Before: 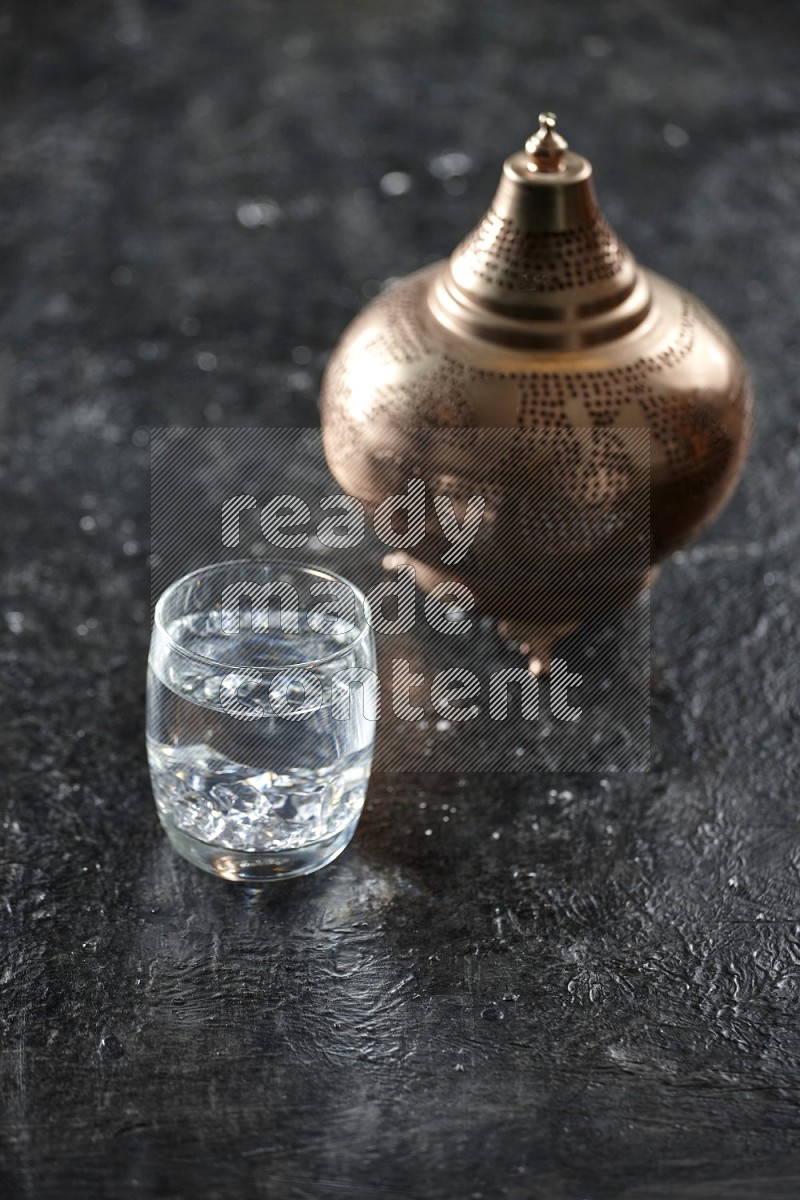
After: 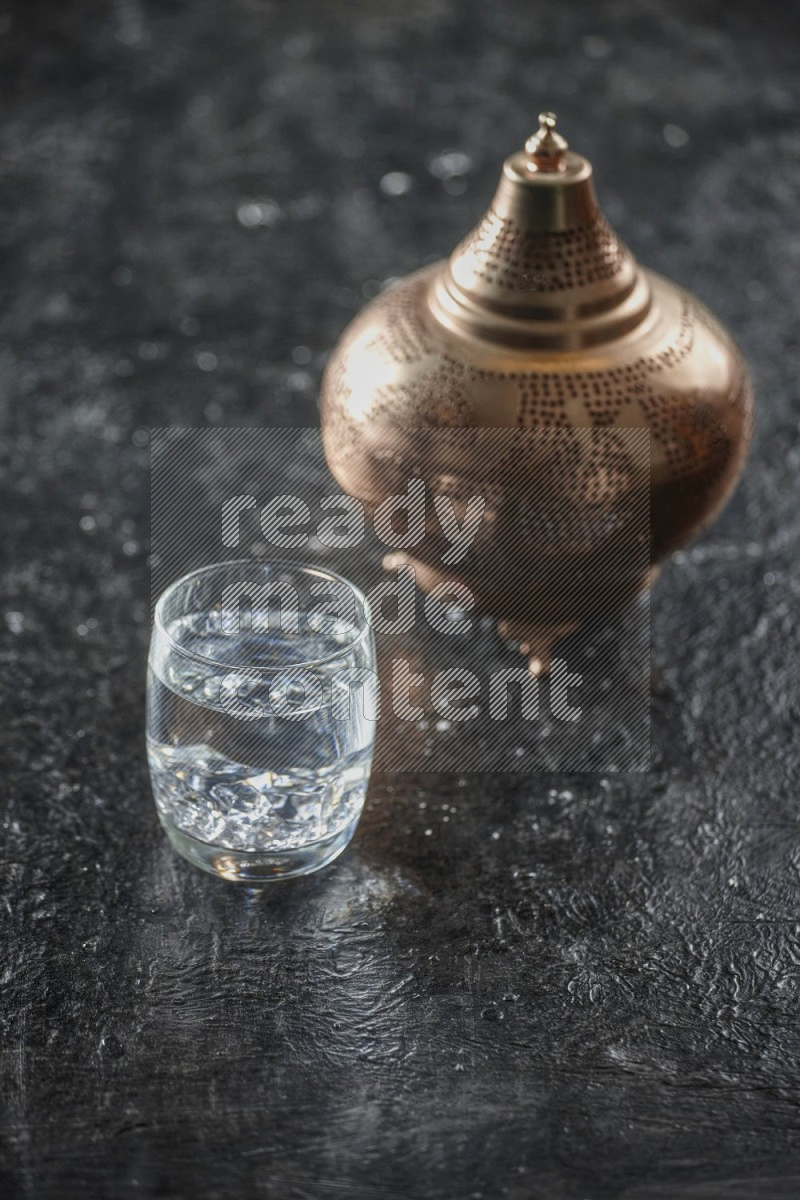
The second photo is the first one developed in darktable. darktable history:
local contrast: highlights 73%, shadows 15%, midtone range 0.197
shadows and highlights: shadows -30, highlights 30
